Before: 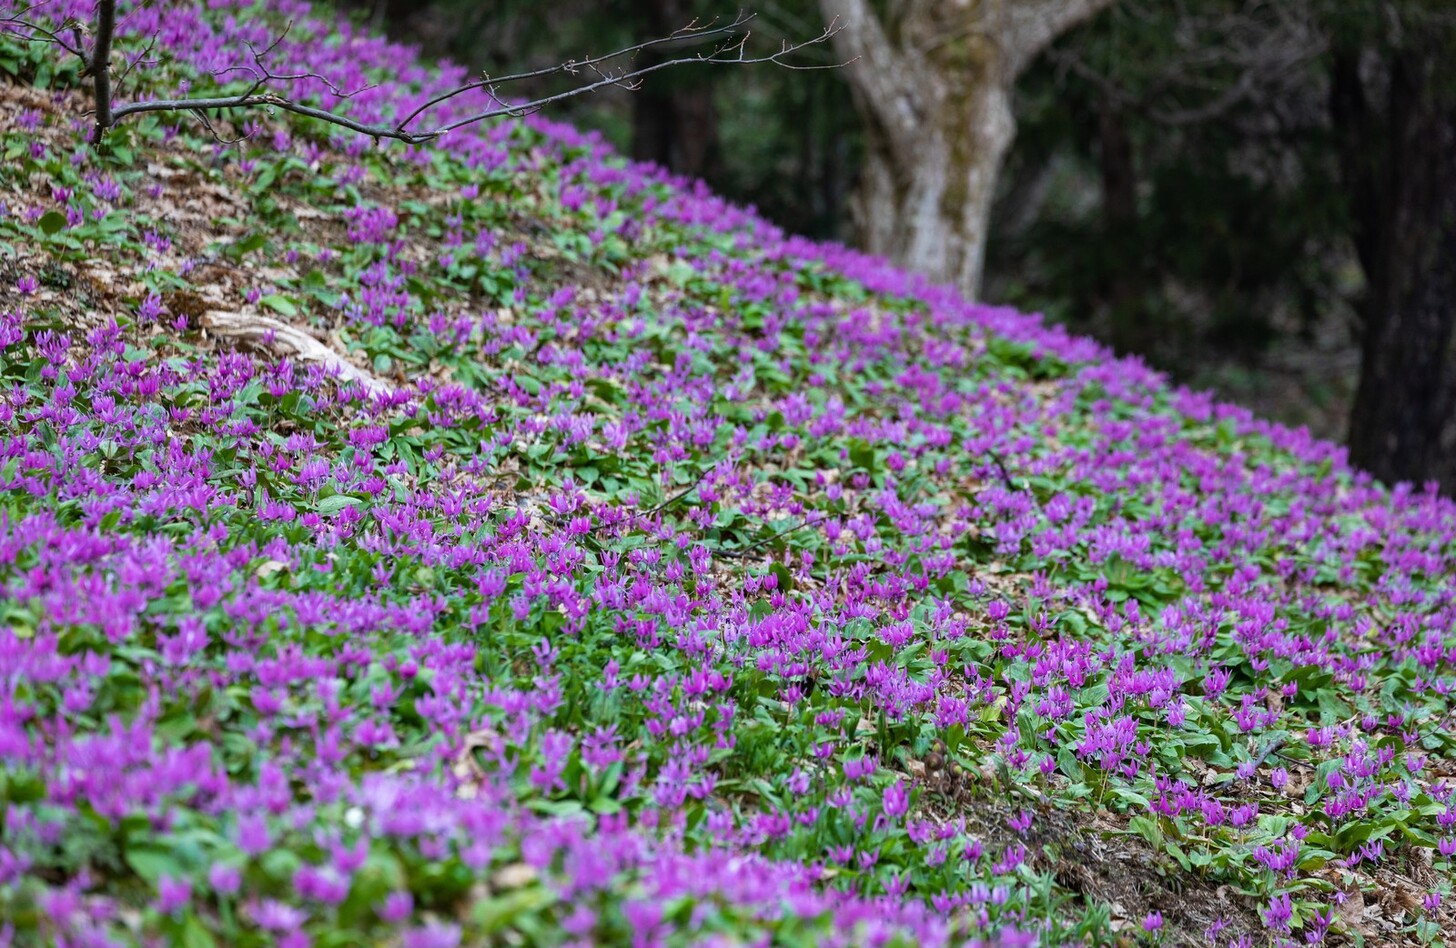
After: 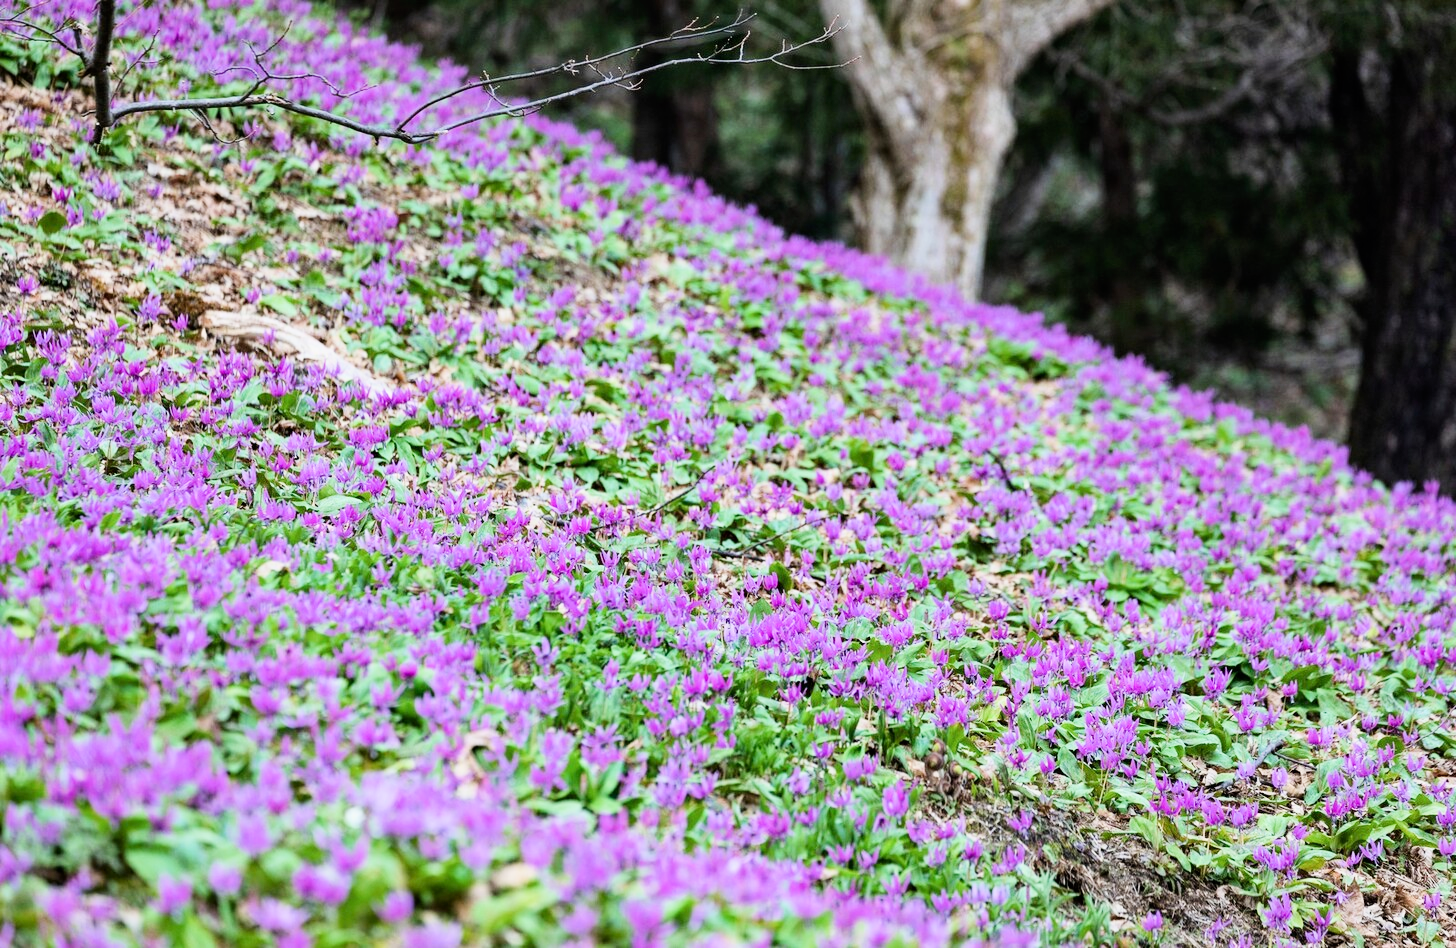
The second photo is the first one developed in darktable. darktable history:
contrast brightness saturation: contrast 0.14
exposure: black level correction 0, exposure 1.2 EV, compensate highlight preservation false
filmic rgb: black relative exposure -7.65 EV, white relative exposure 4.56 EV, hardness 3.61, contrast 1.05
